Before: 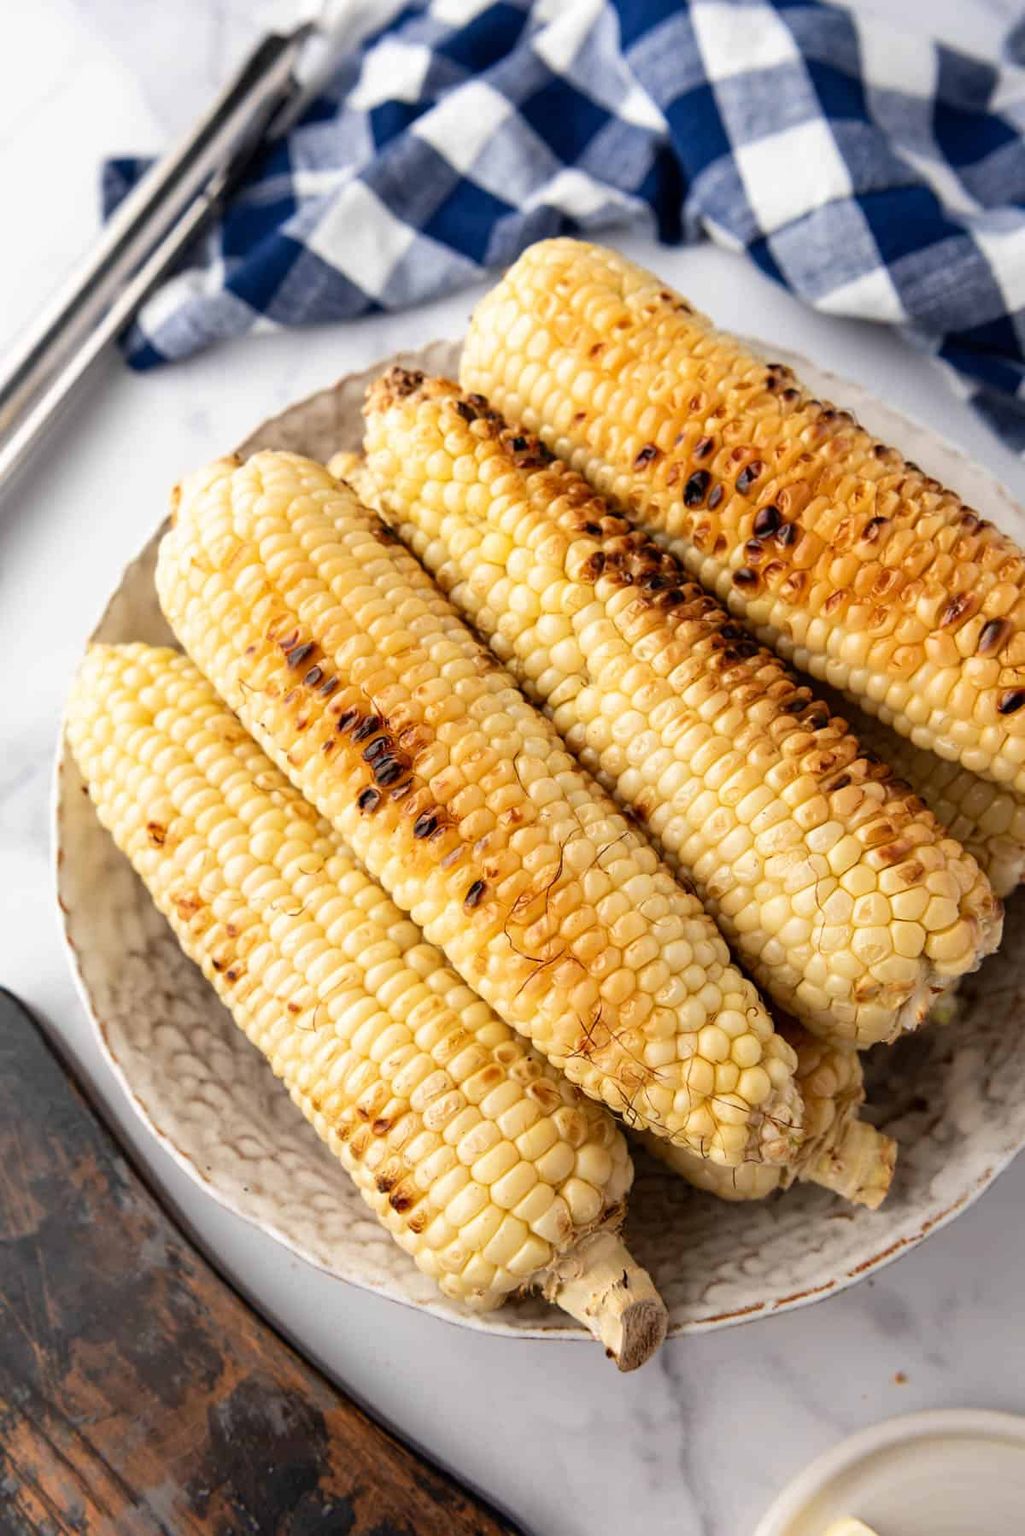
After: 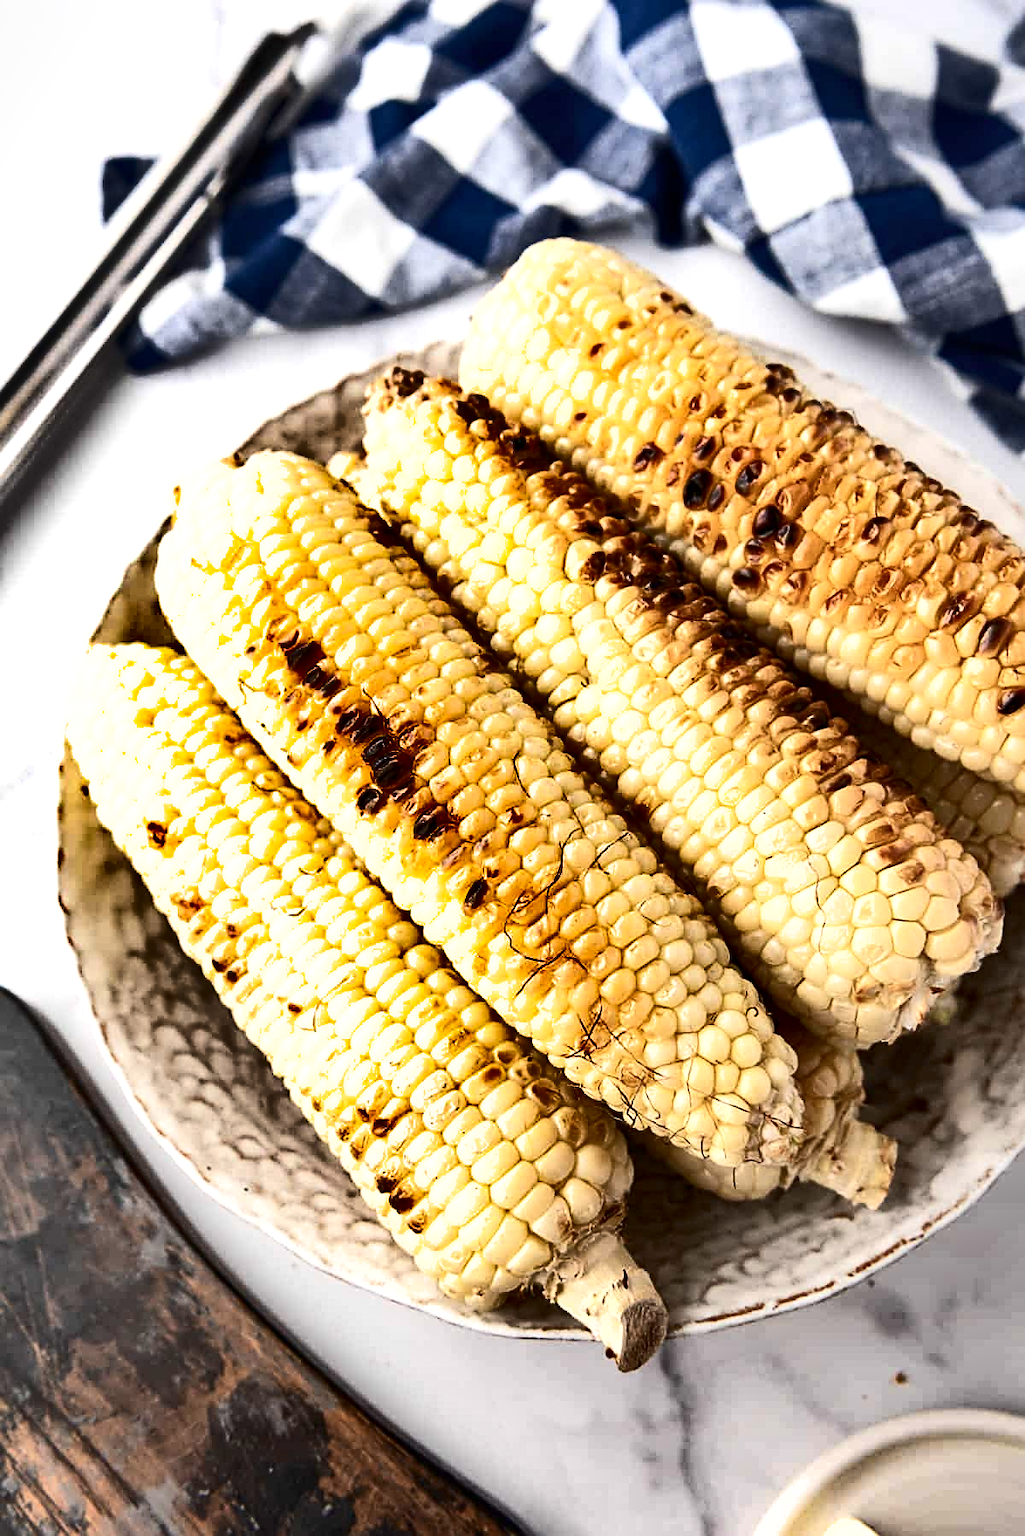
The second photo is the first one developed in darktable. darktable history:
sharpen: on, module defaults
contrast brightness saturation: contrast 0.271
exposure: black level correction 0, exposure 0.5 EV, compensate highlight preservation false
color correction: highlights b* 0.035, saturation 0.769
shadows and highlights: radius 107.32, shadows 41.05, highlights -72.01, low approximation 0.01, soften with gaussian
